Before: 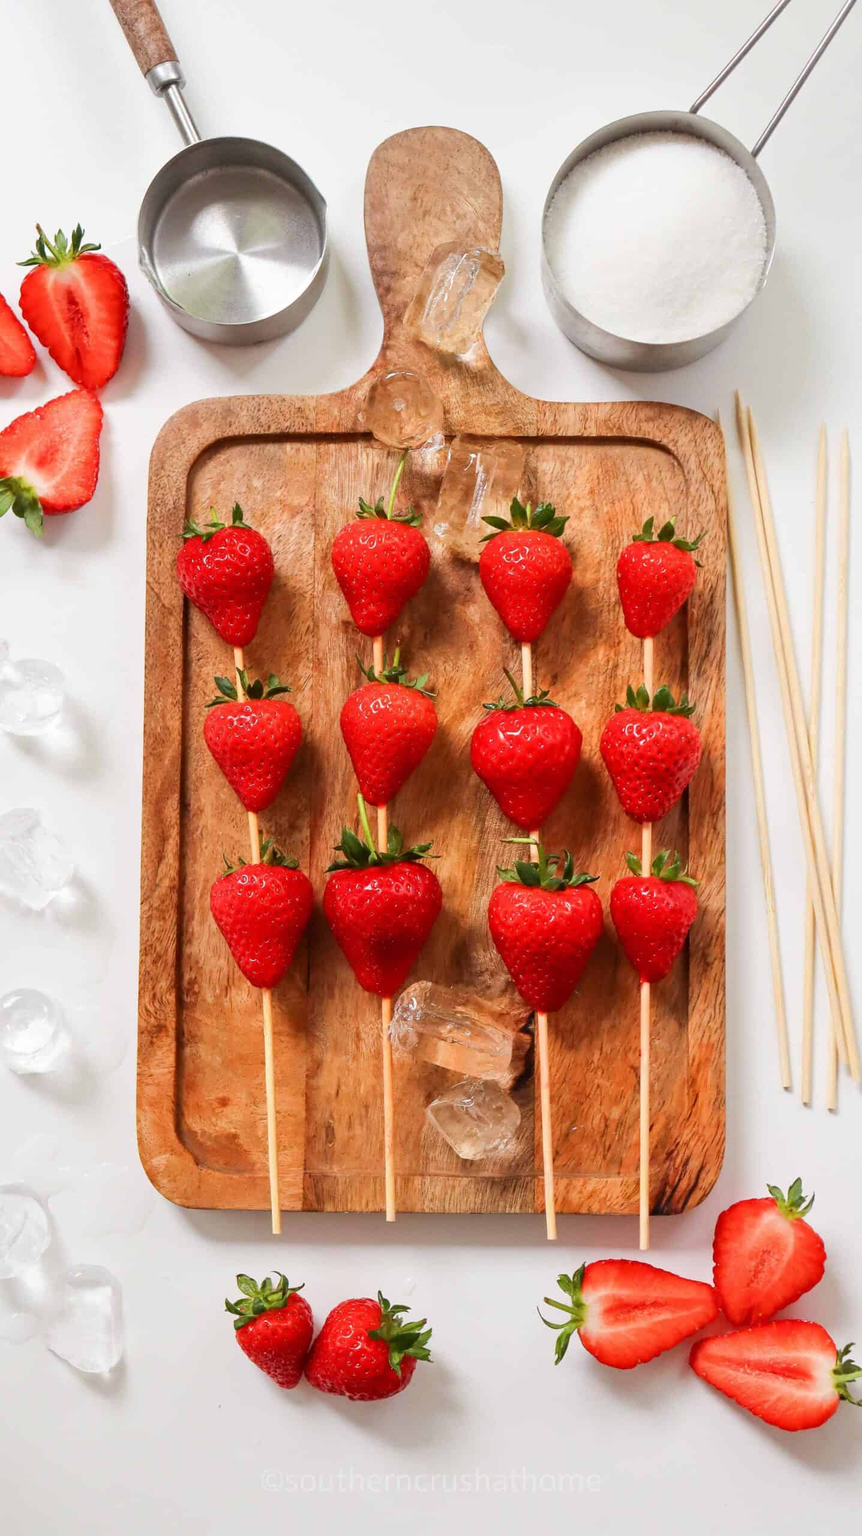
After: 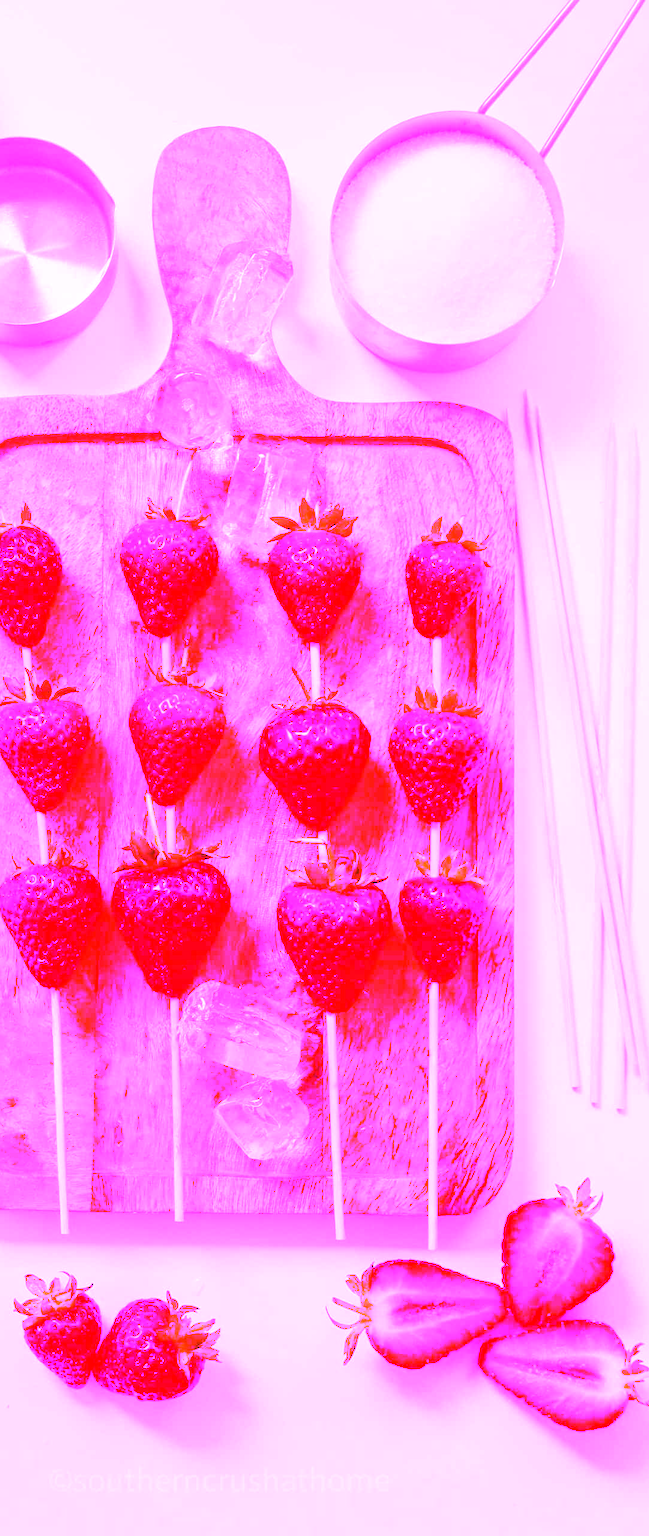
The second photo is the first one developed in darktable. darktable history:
haze removal: compatibility mode true, adaptive false
white balance: red 8, blue 8
crop and rotate: left 24.6%
